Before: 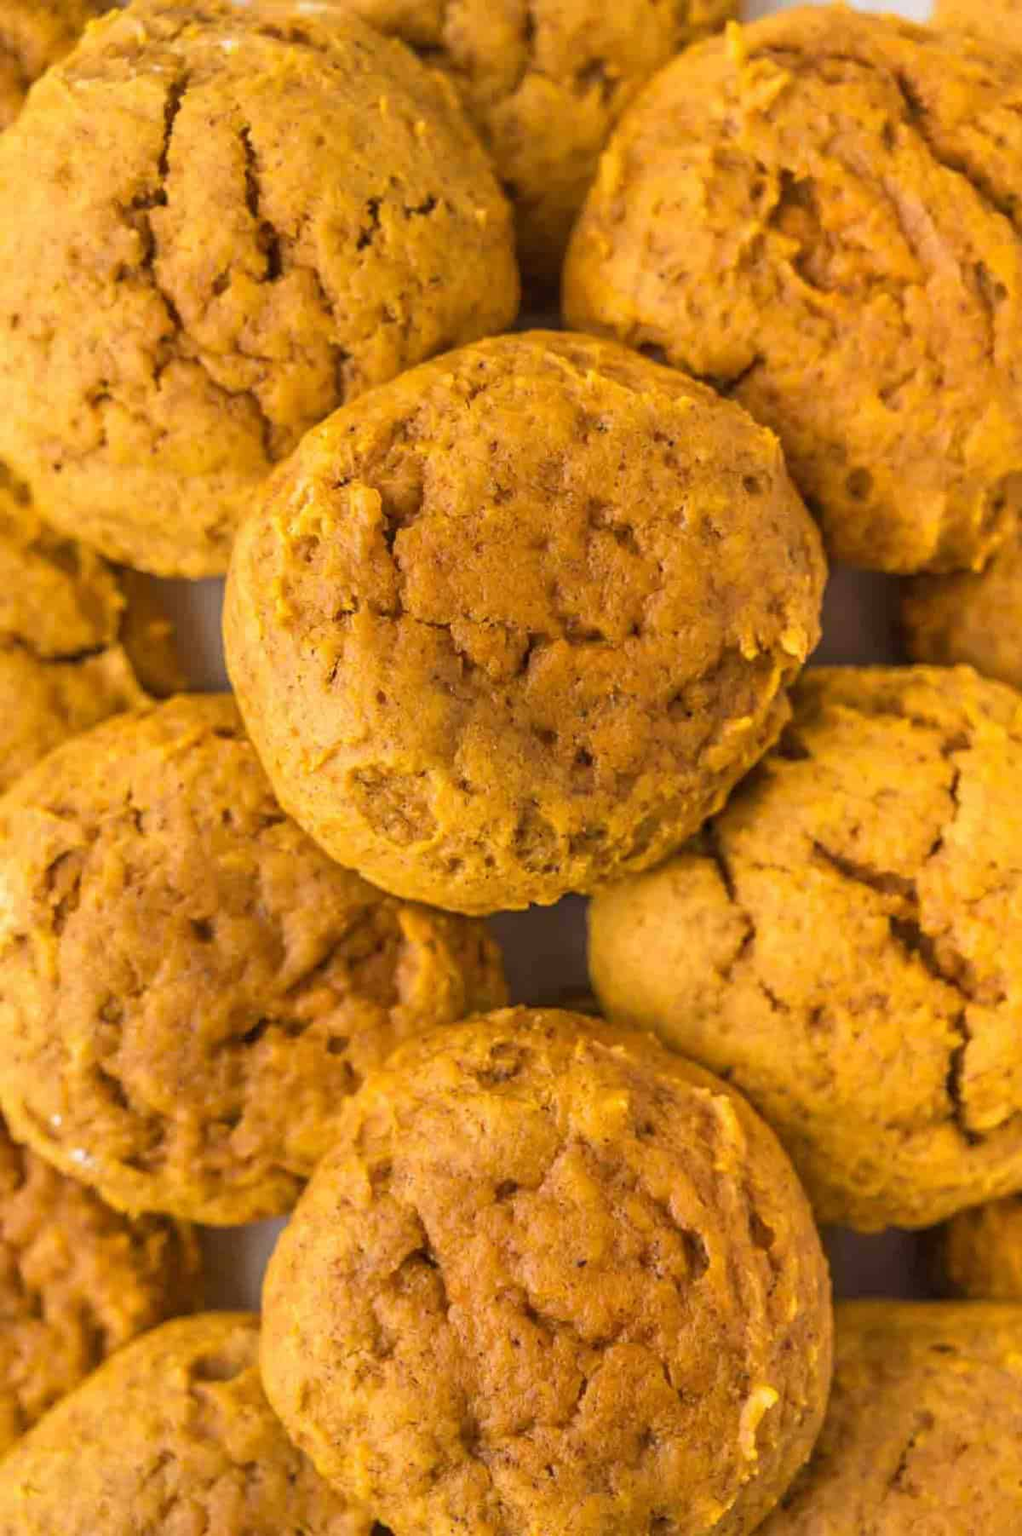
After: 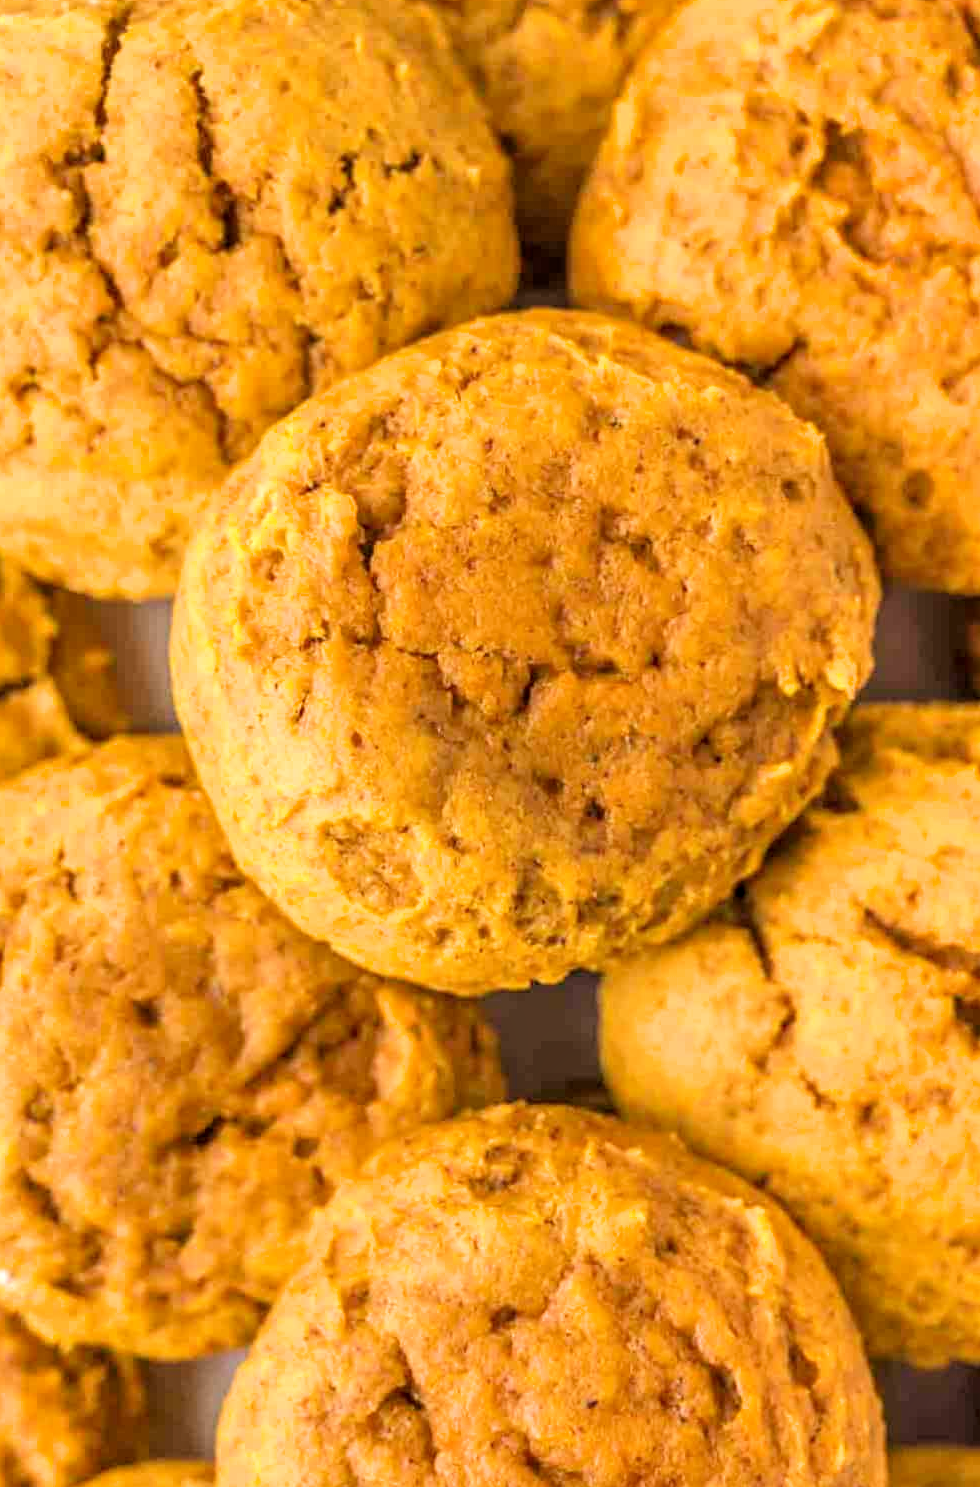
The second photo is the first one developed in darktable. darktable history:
shadows and highlights: shadows 2.55, highlights -16.71, soften with gaussian
filmic rgb: black relative exposure -7.94 EV, white relative exposure 4.15 EV, hardness 4.07, latitude 51.04%, contrast 1.008, shadows ↔ highlights balance 5.54%, color science v6 (2022)
crop and rotate: left 7.649%, top 4.409%, right 10.616%, bottom 13.112%
exposure: exposure 0.65 EV, compensate highlight preservation false
local contrast: on, module defaults
levels: levels [0, 0.474, 0.947]
